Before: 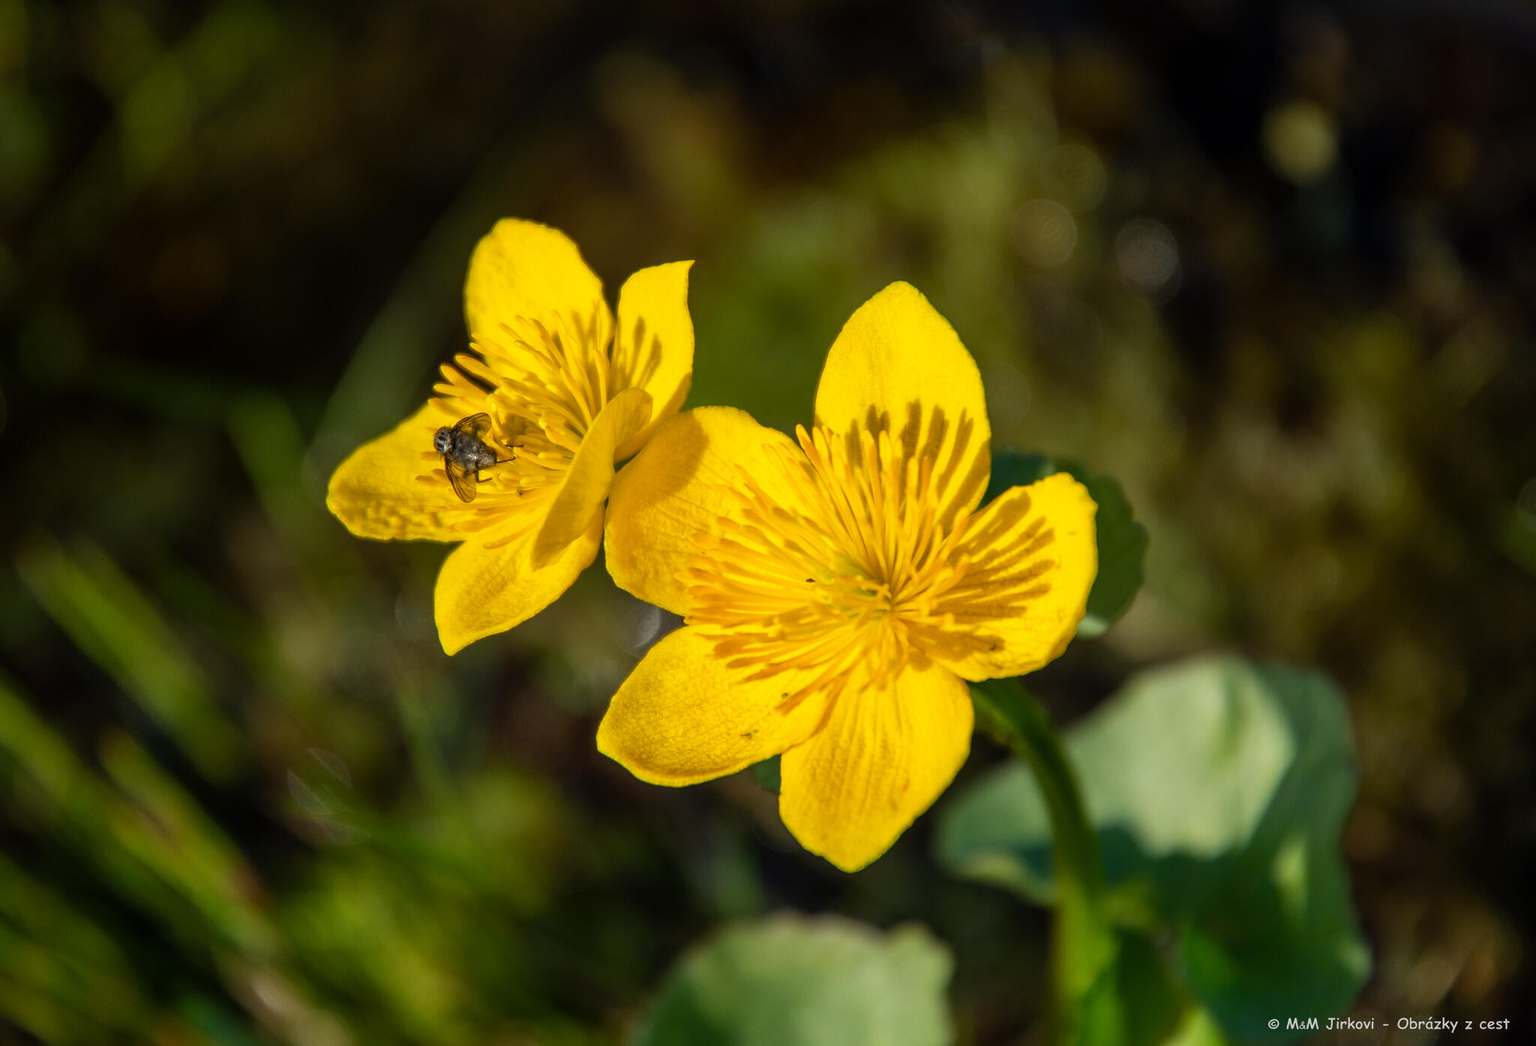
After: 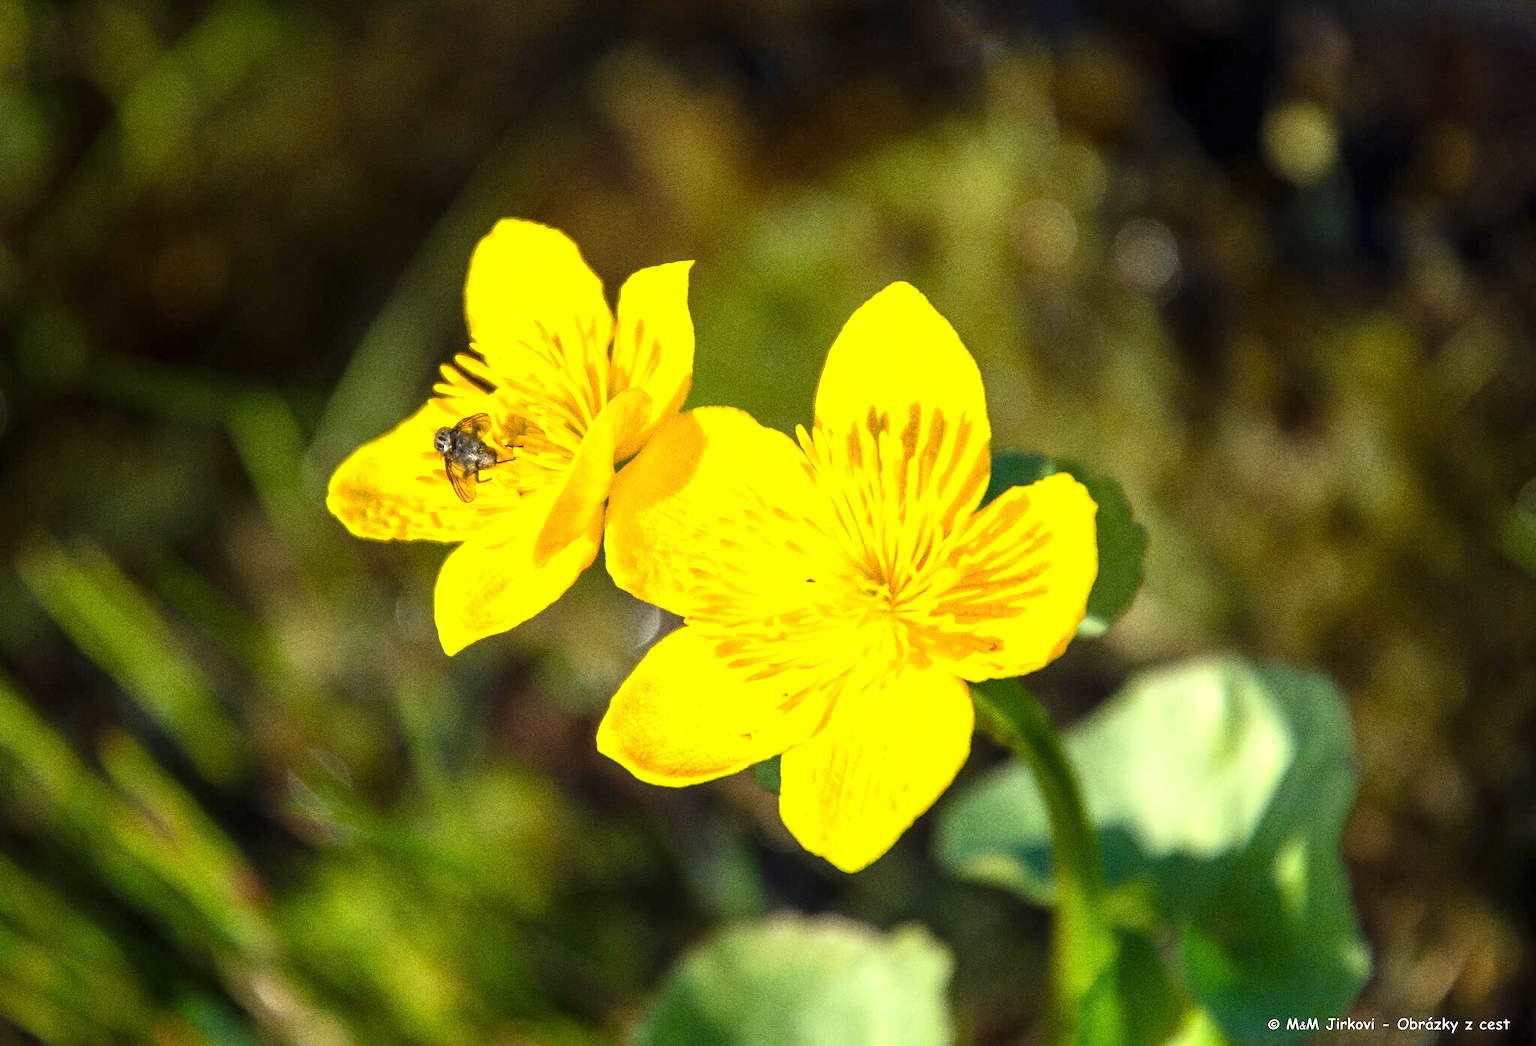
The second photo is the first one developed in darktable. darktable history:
exposure: exposure 1.223 EV, compensate highlight preservation false
grain: coarseness 0.09 ISO, strength 40%
